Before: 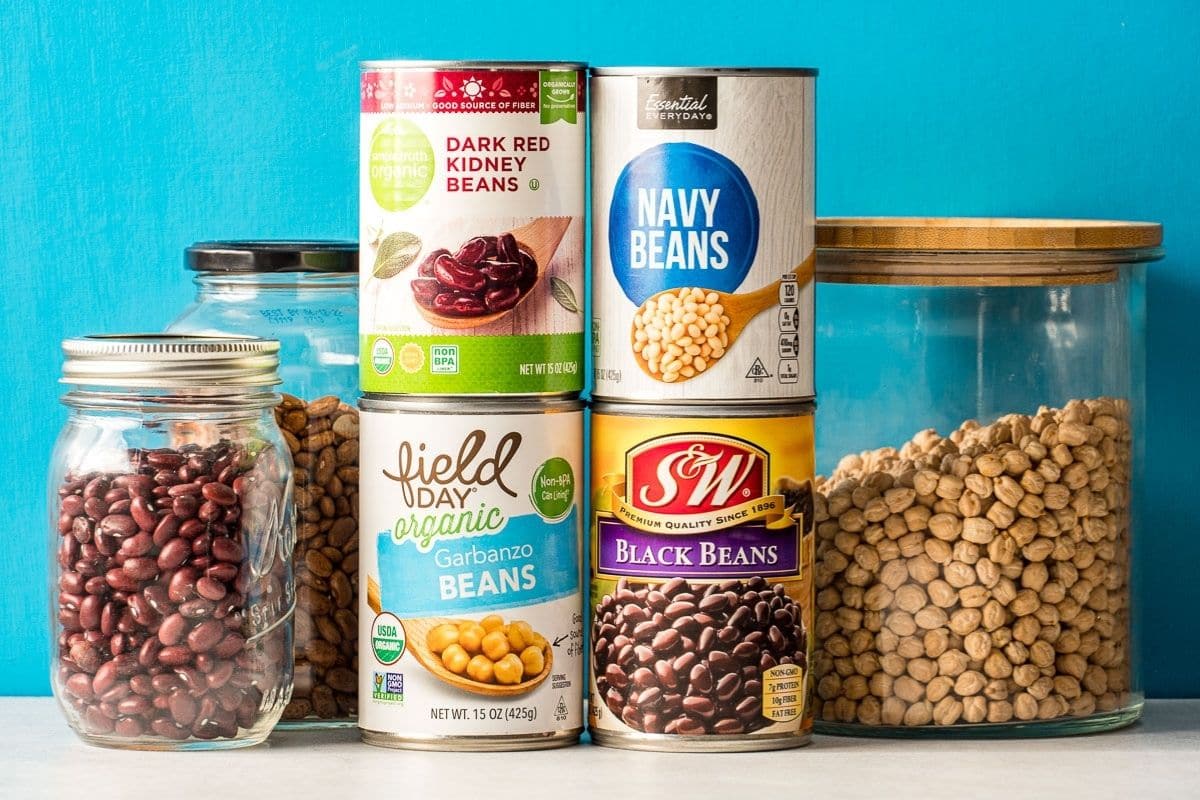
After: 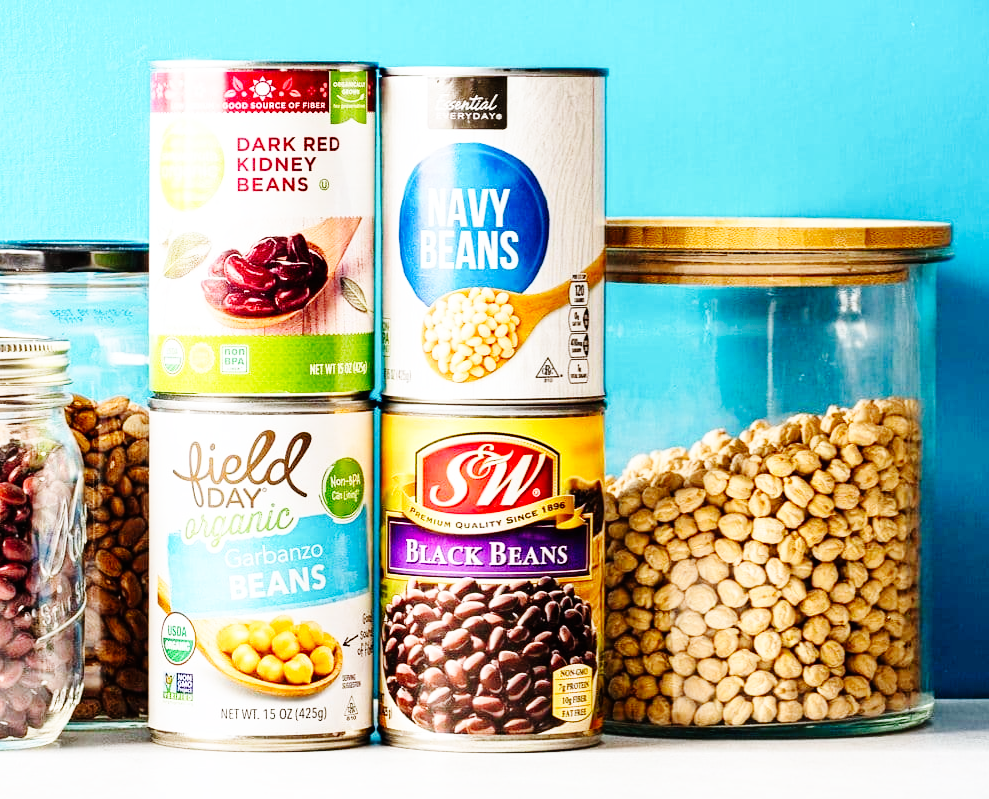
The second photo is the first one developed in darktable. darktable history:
crop: left 17.582%, bottom 0.031%
white balance: red 0.98, blue 1.034
base curve: curves: ch0 [(0, 0) (0, 0) (0.002, 0.001) (0.008, 0.003) (0.019, 0.011) (0.037, 0.037) (0.064, 0.11) (0.102, 0.232) (0.152, 0.379) (0.216, 0.524) (0.296, 0.665) (0.394, 0.789) (0.512, 0.881) (0.651, 0.945) (0.813, 0.986) (1, 1)], preserve colors none
